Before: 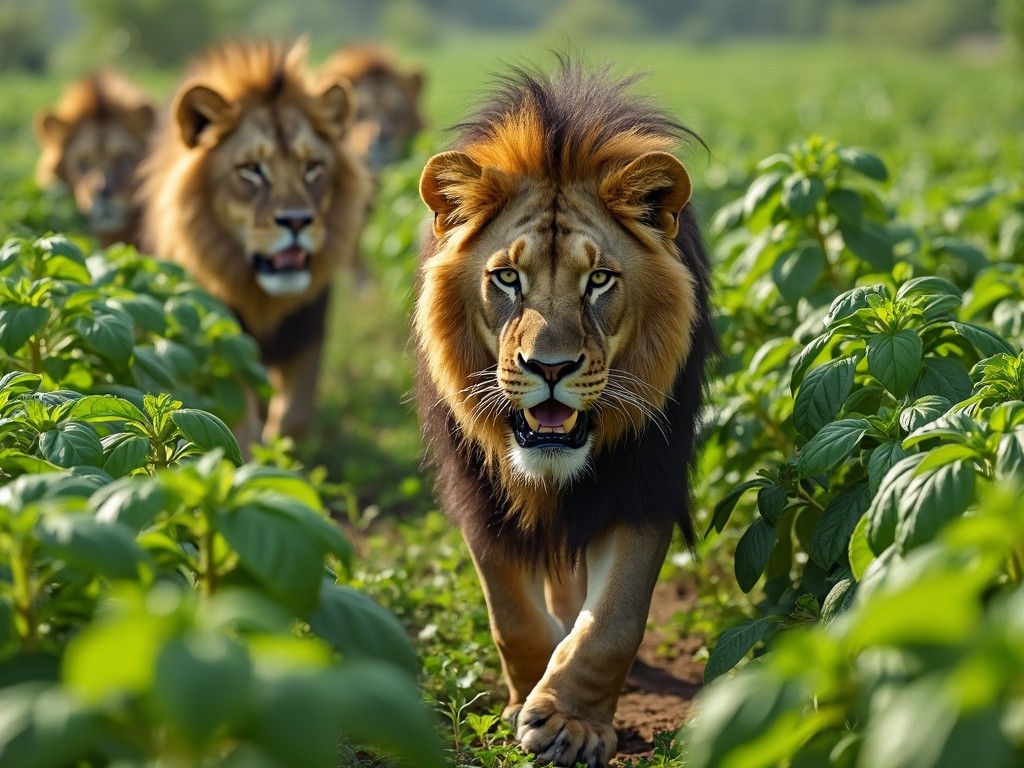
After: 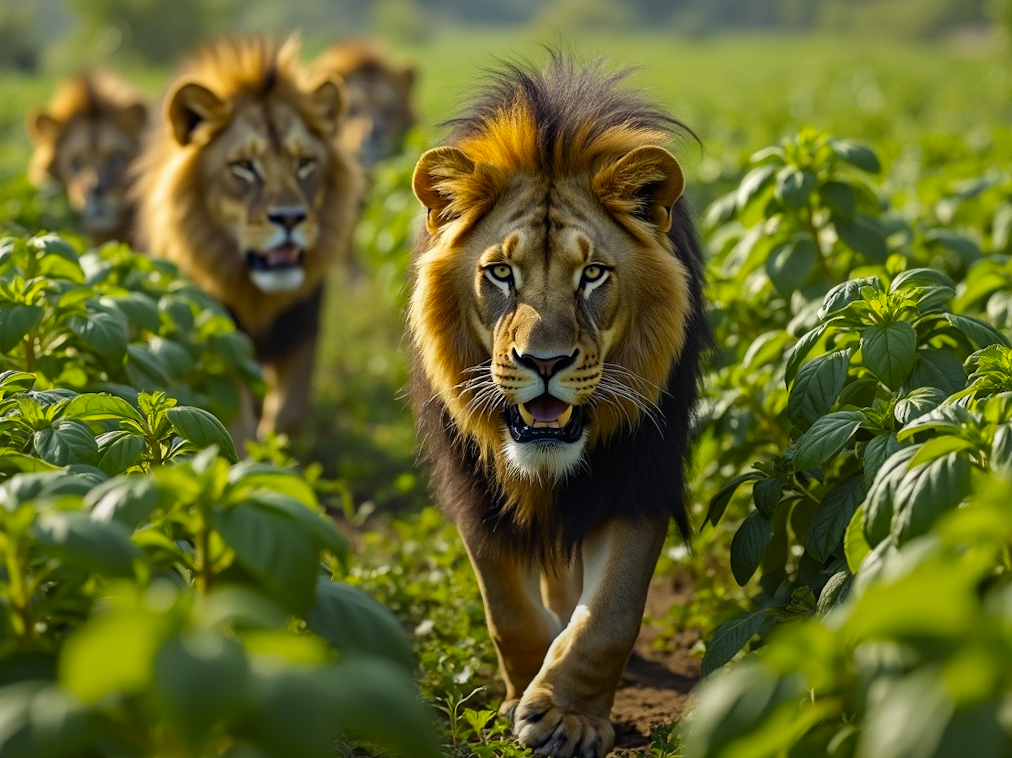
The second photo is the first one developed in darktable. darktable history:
graduated density: rotation -180°, offset 24.95
rotate and perspective: rotation -0.45°, automatic cropping original format, crop left 0.008, crop right 0.992, crop top 0.012, crop bottom 0.988
color contrast: green-magenta contrast 0.85, blue-yellow contrast 1.25, unbound 0
levels: levels [0, 0.51, 1]
white balance: emerald 1
